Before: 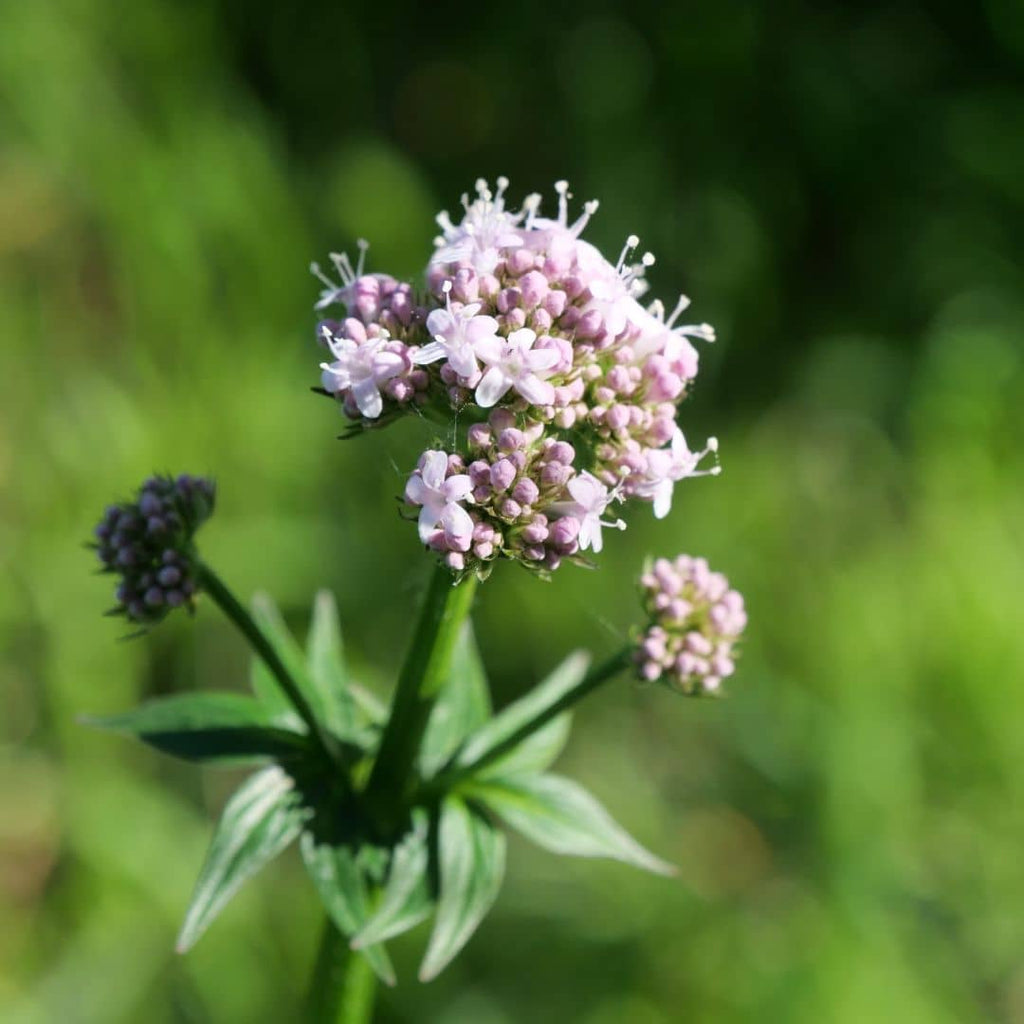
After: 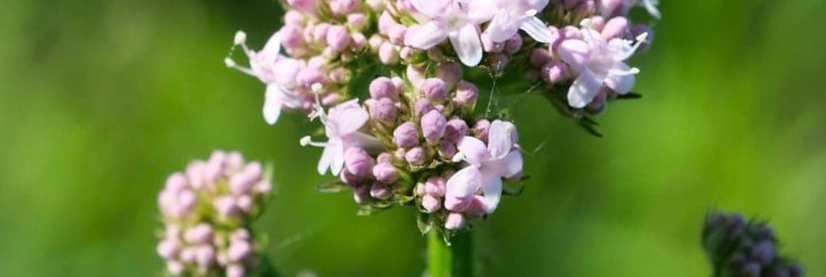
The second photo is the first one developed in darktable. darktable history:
crop and rotate: angle 16.12°, top 30.835%, bottom 35.653%
vignetting: fall-off radius 60.92%
contrast brightness saturation: contrast 0.04, saturation 0.16
